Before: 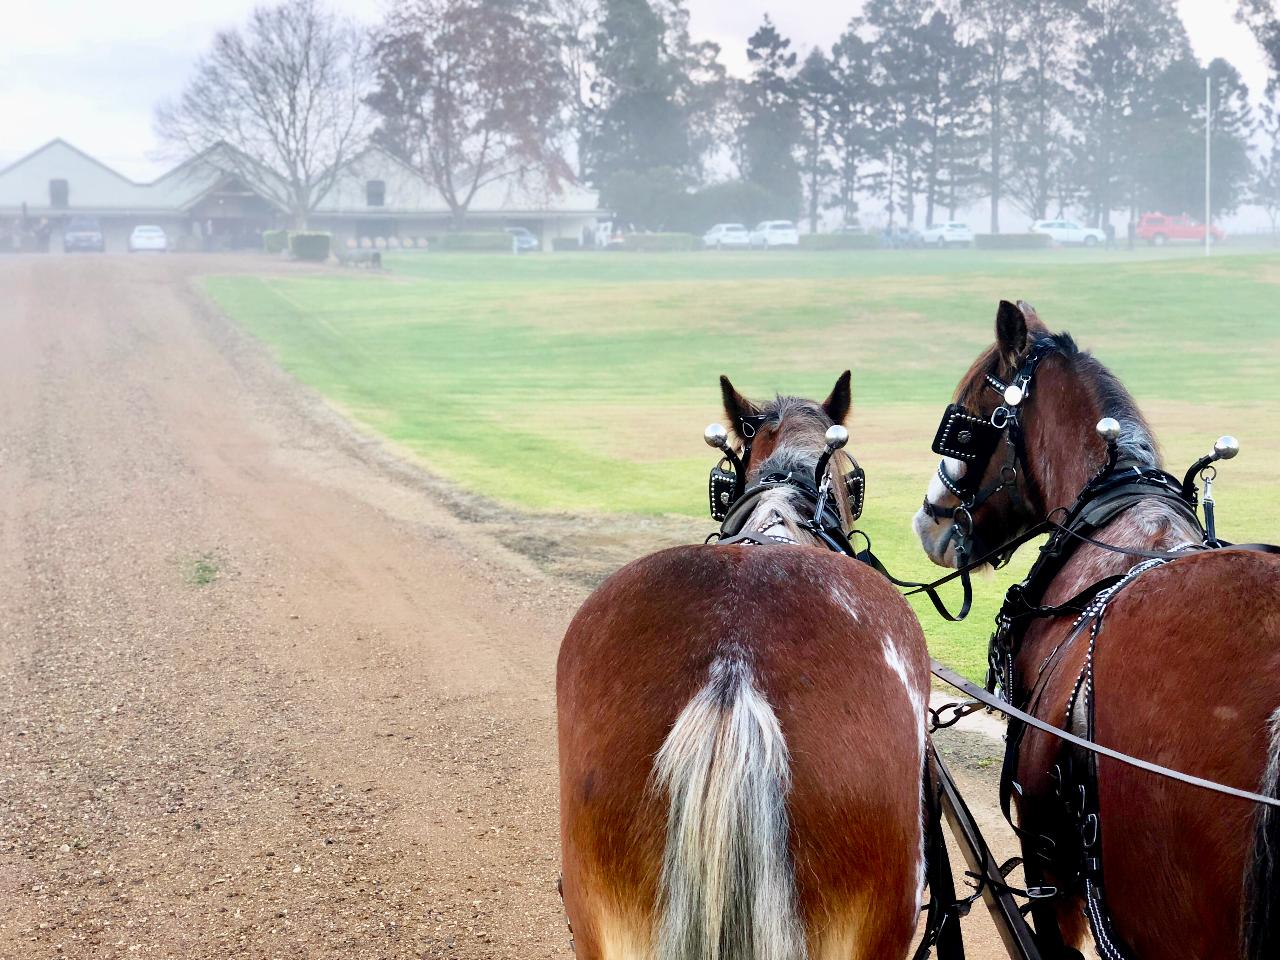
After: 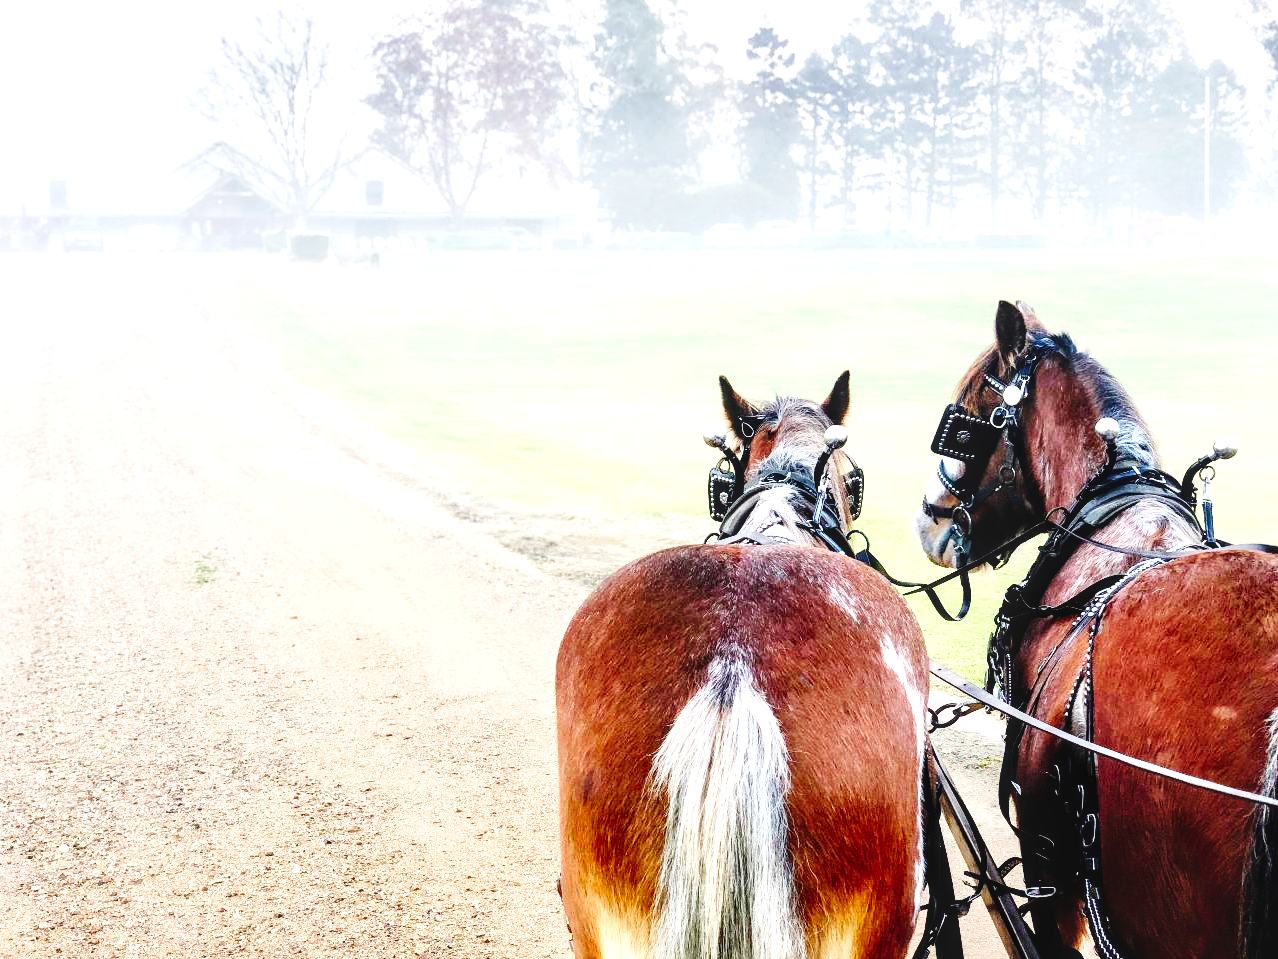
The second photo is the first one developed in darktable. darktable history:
base curve: curves: ch0 [(0, 0) (0.036, 0.025) (0.121, 0.166) (0.206, 0.329) (0.605, 0.79) (1, 1)], preserve colors none
tone equalizer: -8 EV -0.433 EV, -7 EV -0.394 EV, -6 EV -0.321 EV, -5 EV -0.192 EV, -3 EV 0.253 EV, -2 EV 0.324 EV, -1 EV 0.381 EV, +0 EV 0.446 EV
exposure: black level correction -0.002, exposure 0.53 EV, compensate highlight preservation false
crop and rotate: left 0.108%, bottom 0.001%
local contrast: on, module defaults
